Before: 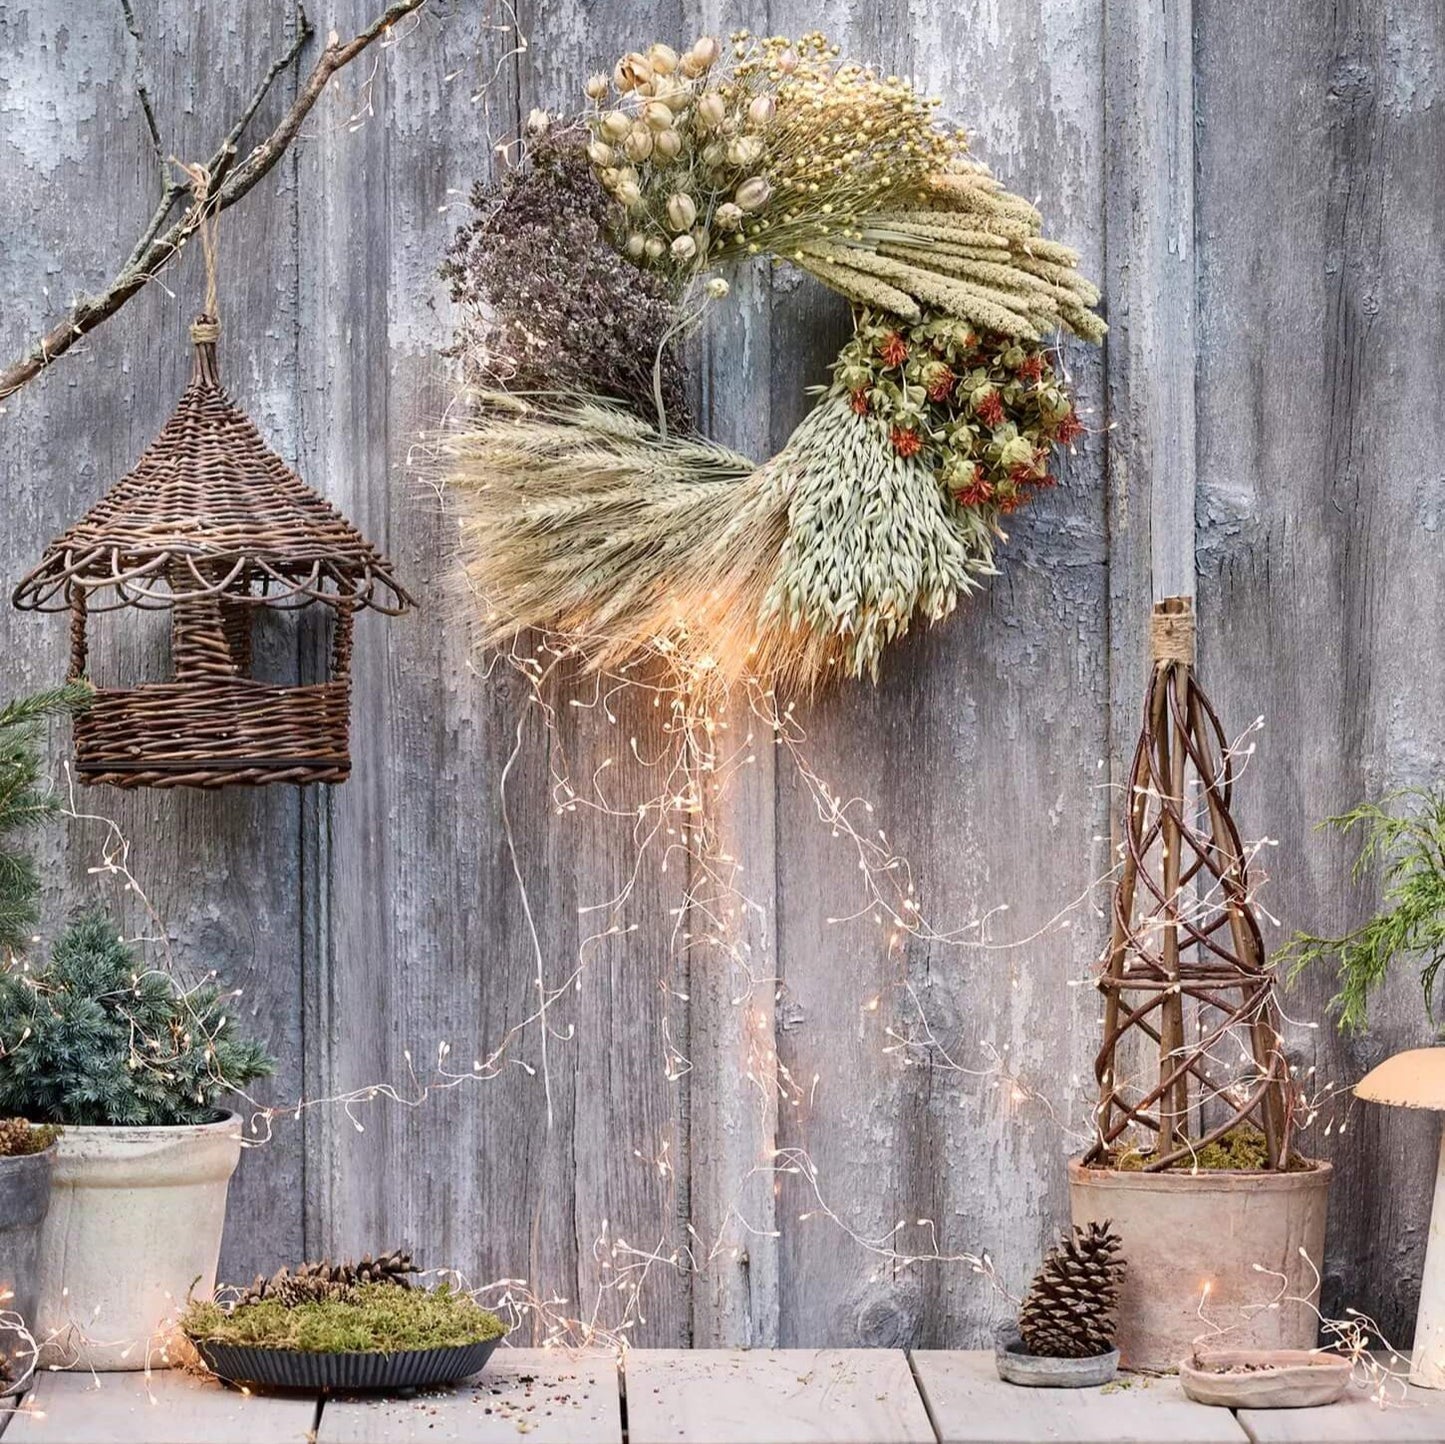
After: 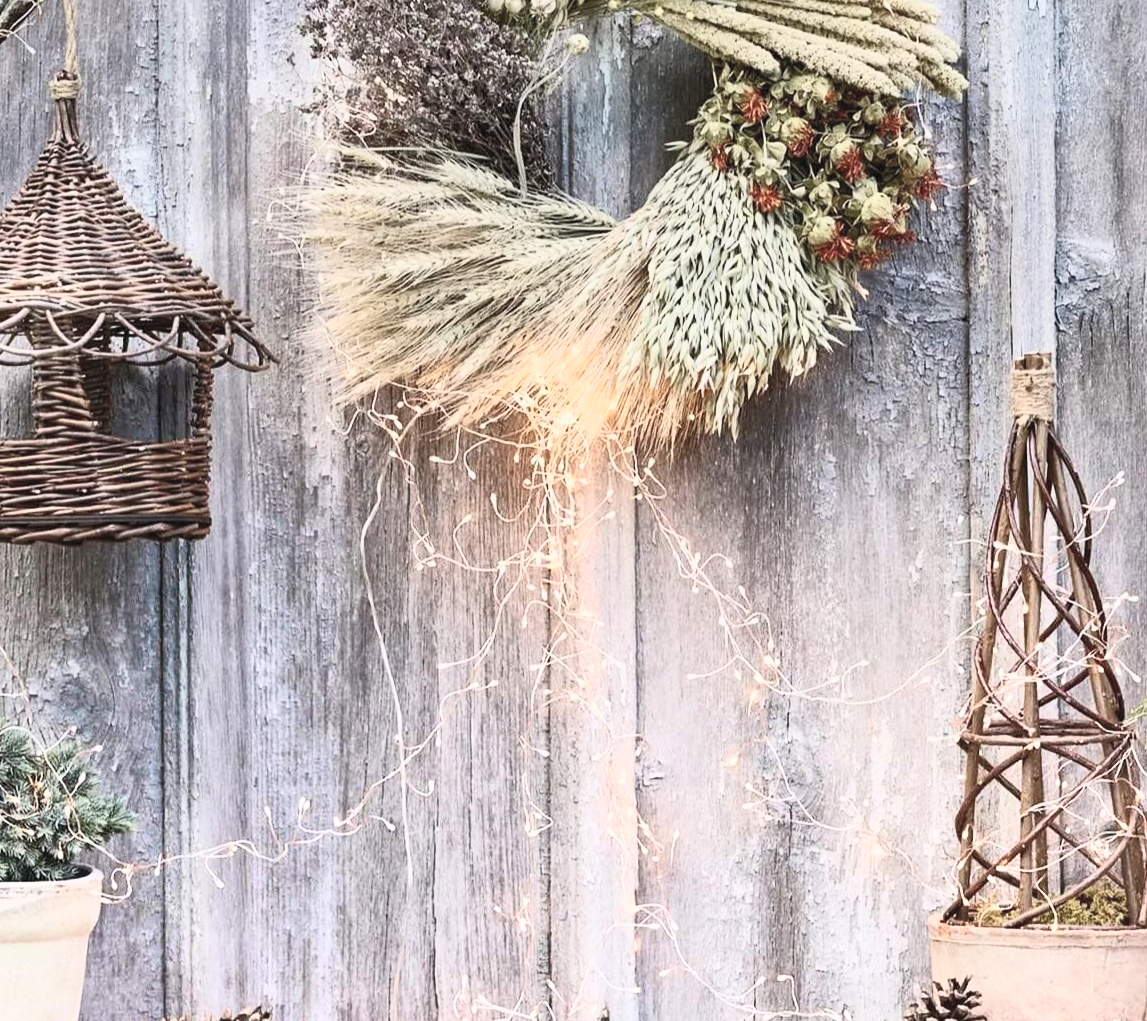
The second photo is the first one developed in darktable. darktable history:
contrast brightness saturation: contrast 0.43, brightness 0.56, saturation -0.19
graduated density: rotation -0.352°, offset 57.64
color zones: curves: ch1 [(0.25, 0.5) (0.747, 0.71)]
crop: left 9.712%, top 16.928%, right 10.845%, bottom 12.332%
